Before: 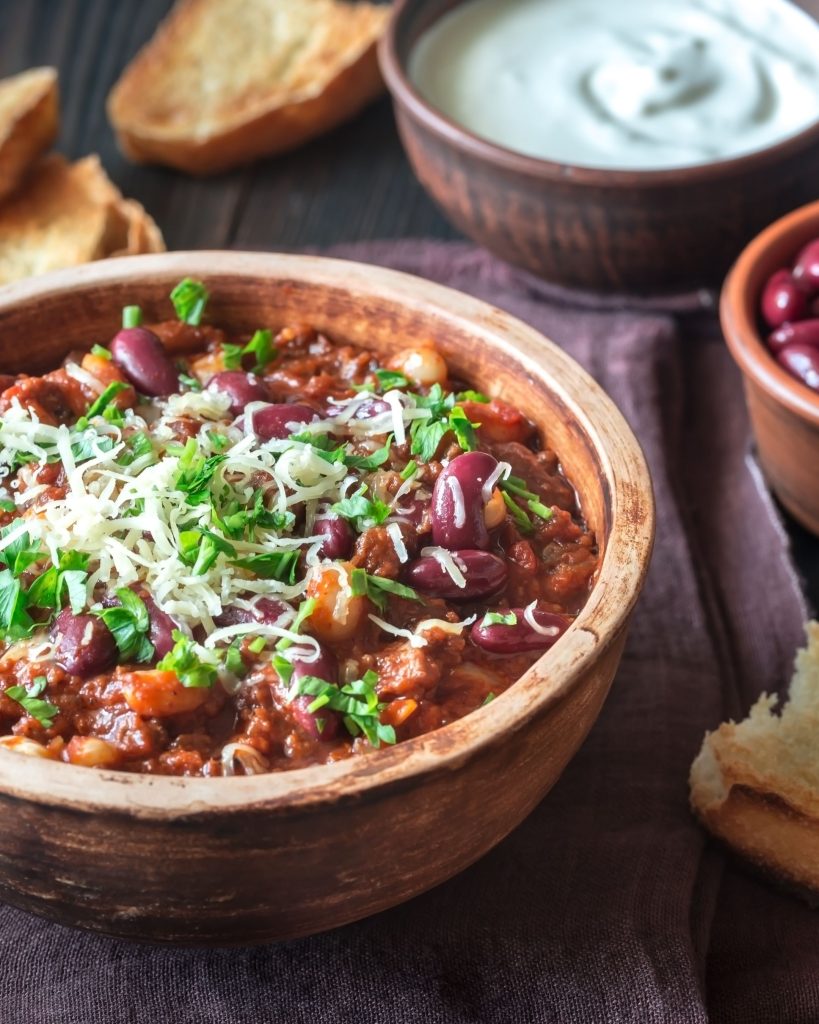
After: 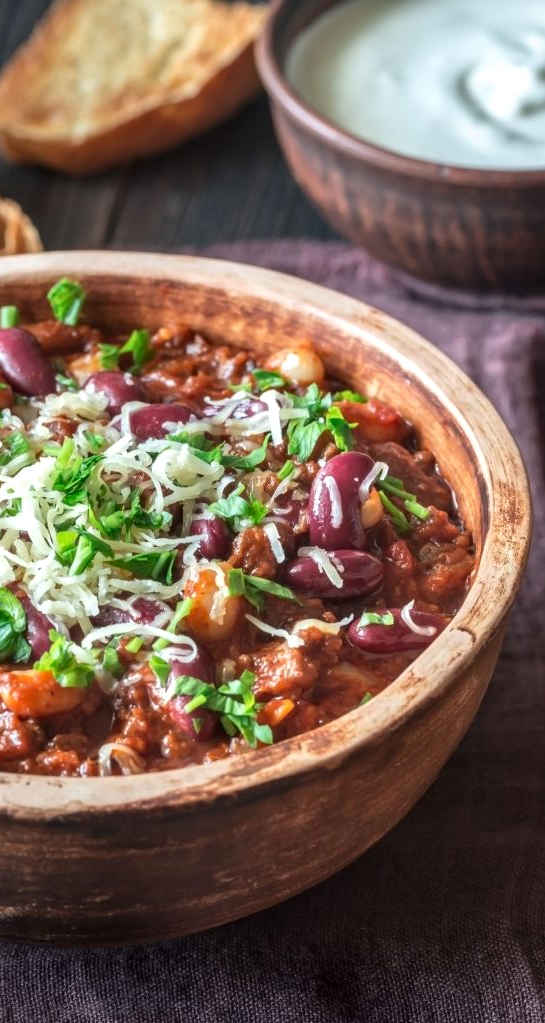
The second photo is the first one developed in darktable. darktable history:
crop and rotate: left 15.055%, right 18.278%
local contrast: on, module defaults
